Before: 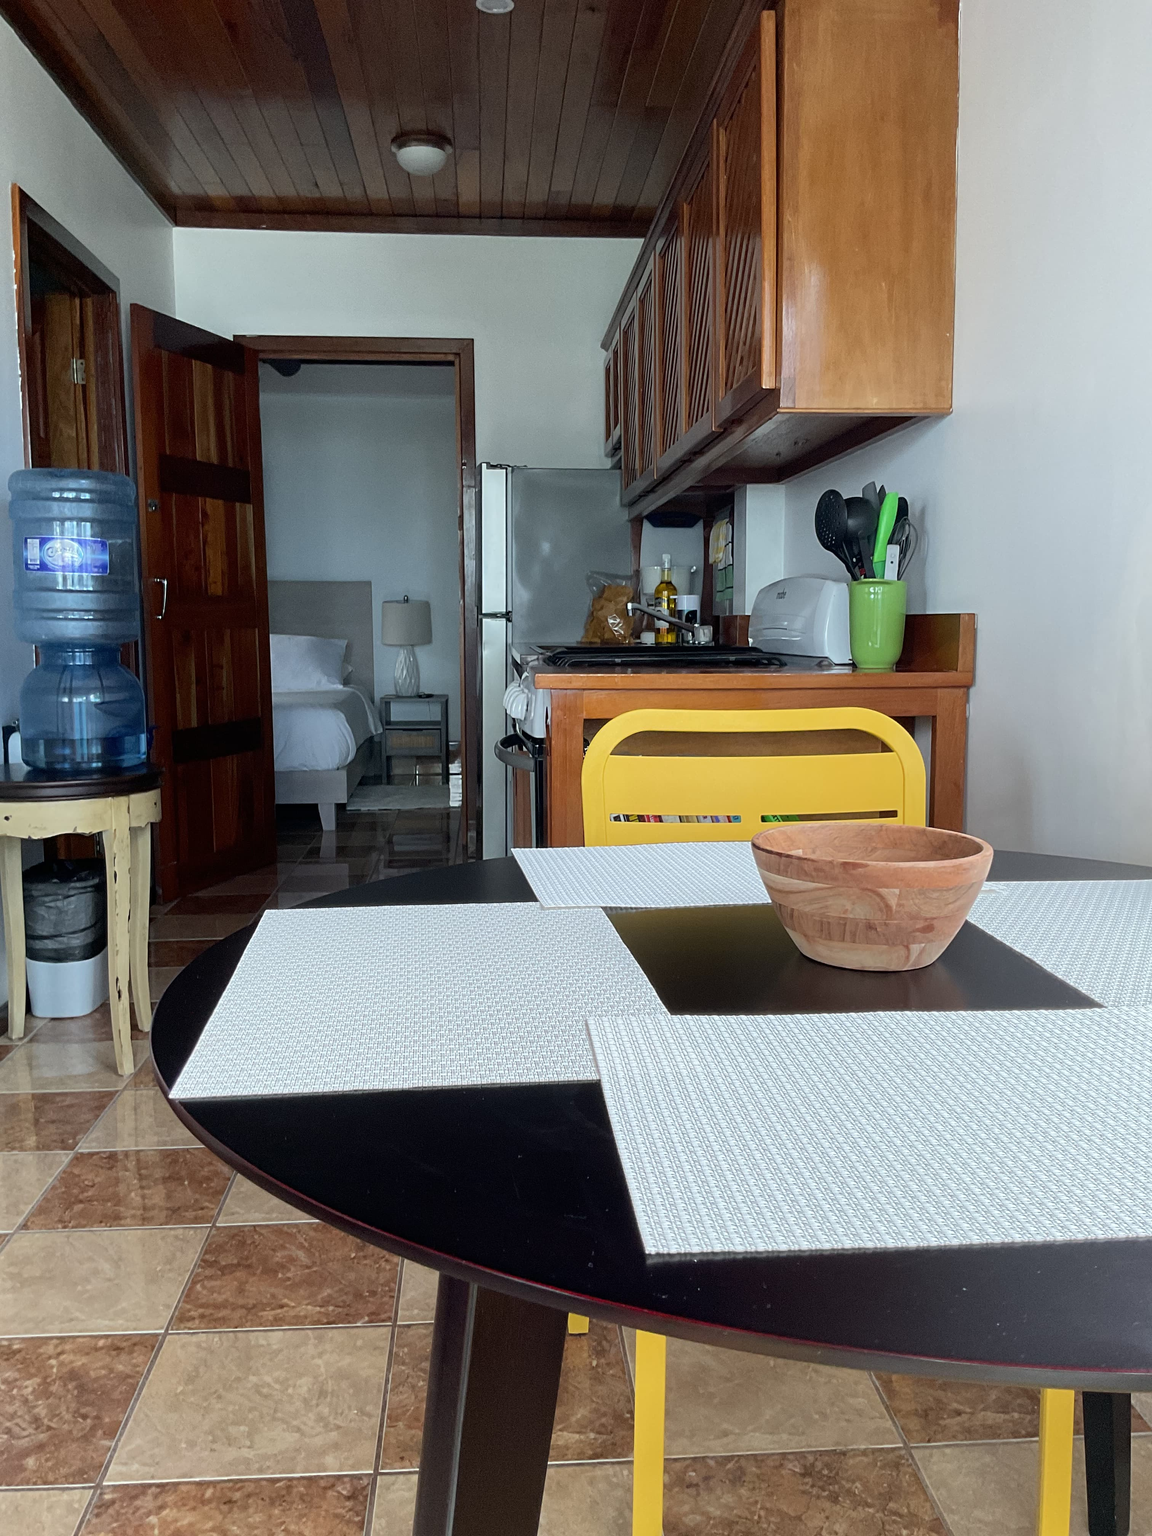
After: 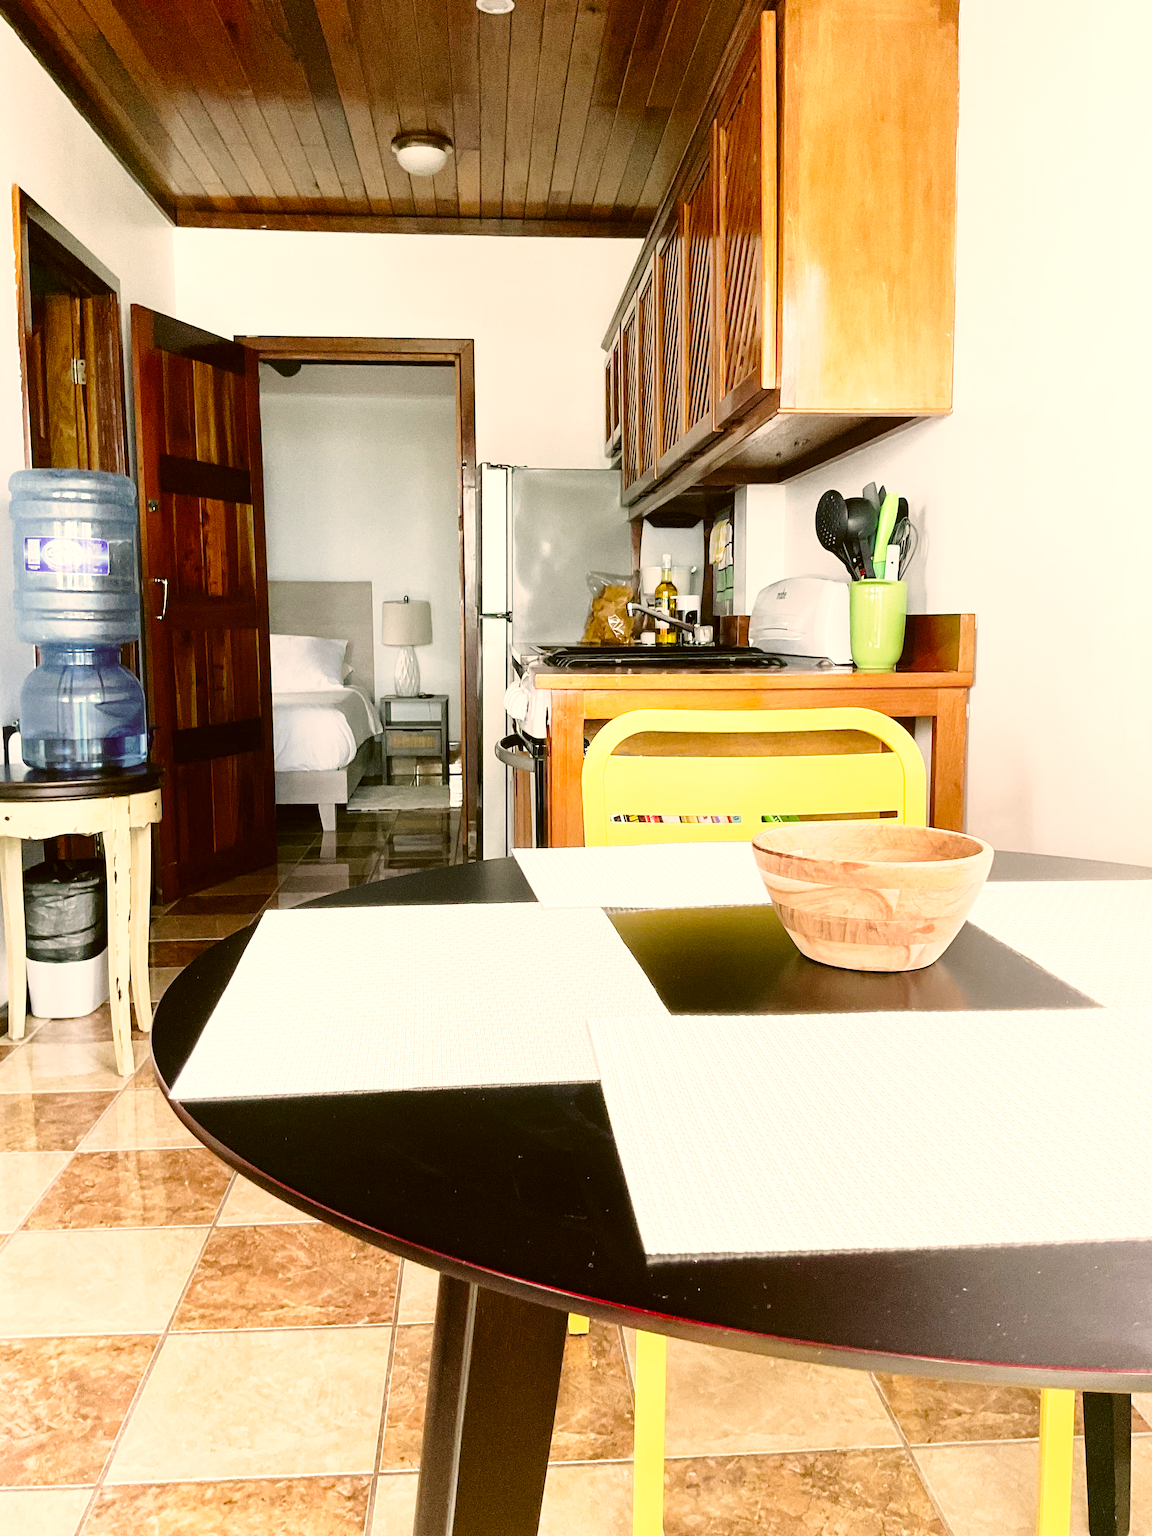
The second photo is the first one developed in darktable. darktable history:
color correction: highlights a* 8.75, highlights b* 15.53, shadows a* -0.641, shadows b* 26.94
exposure: black level correction 0, exposure 1.001 EV, compensate exposure bias true, compensate highlight preservation false
base curve: curves: ch0 [(0, 0) (0.028, 0.03) (0.121, 0.232) (0.46, 0.748) (0.859, 0.968) (1, 1)], preserve colors none
